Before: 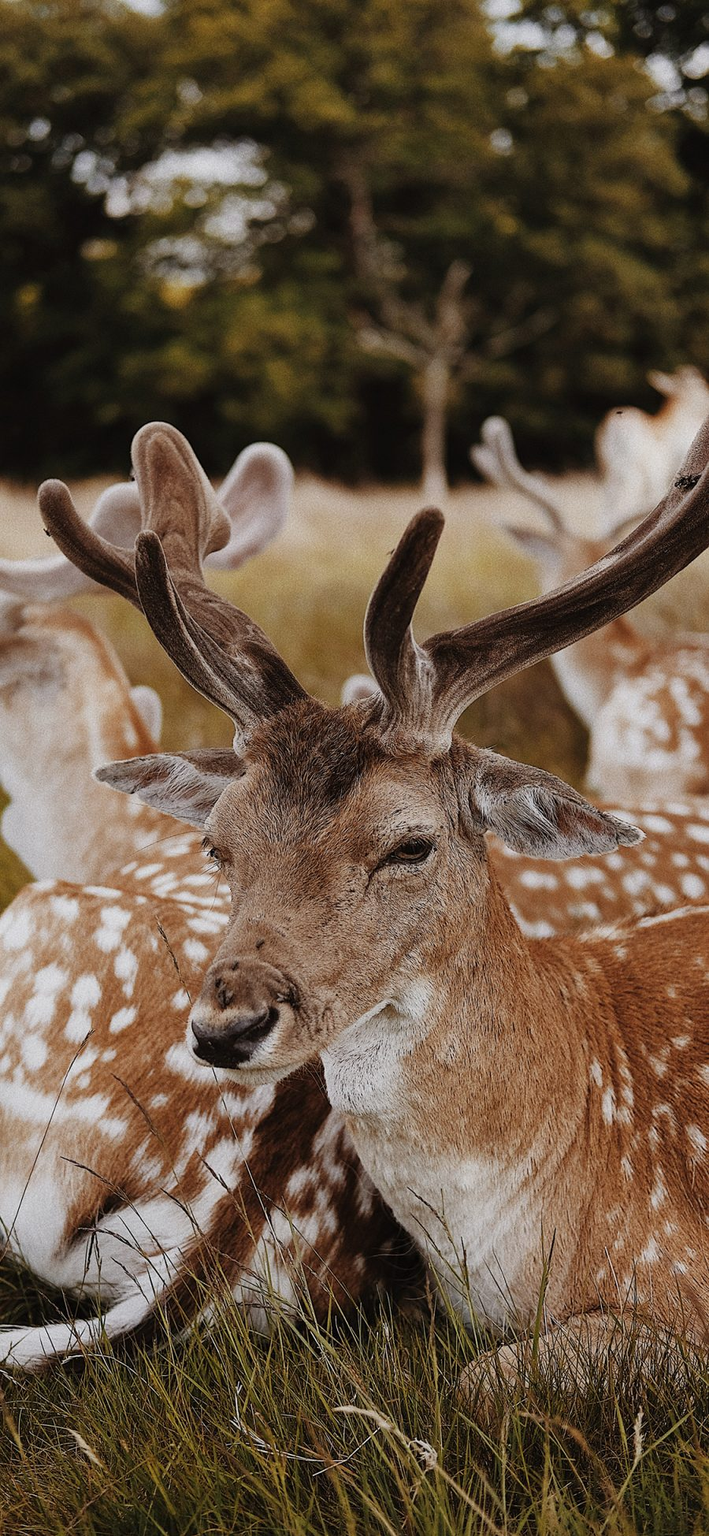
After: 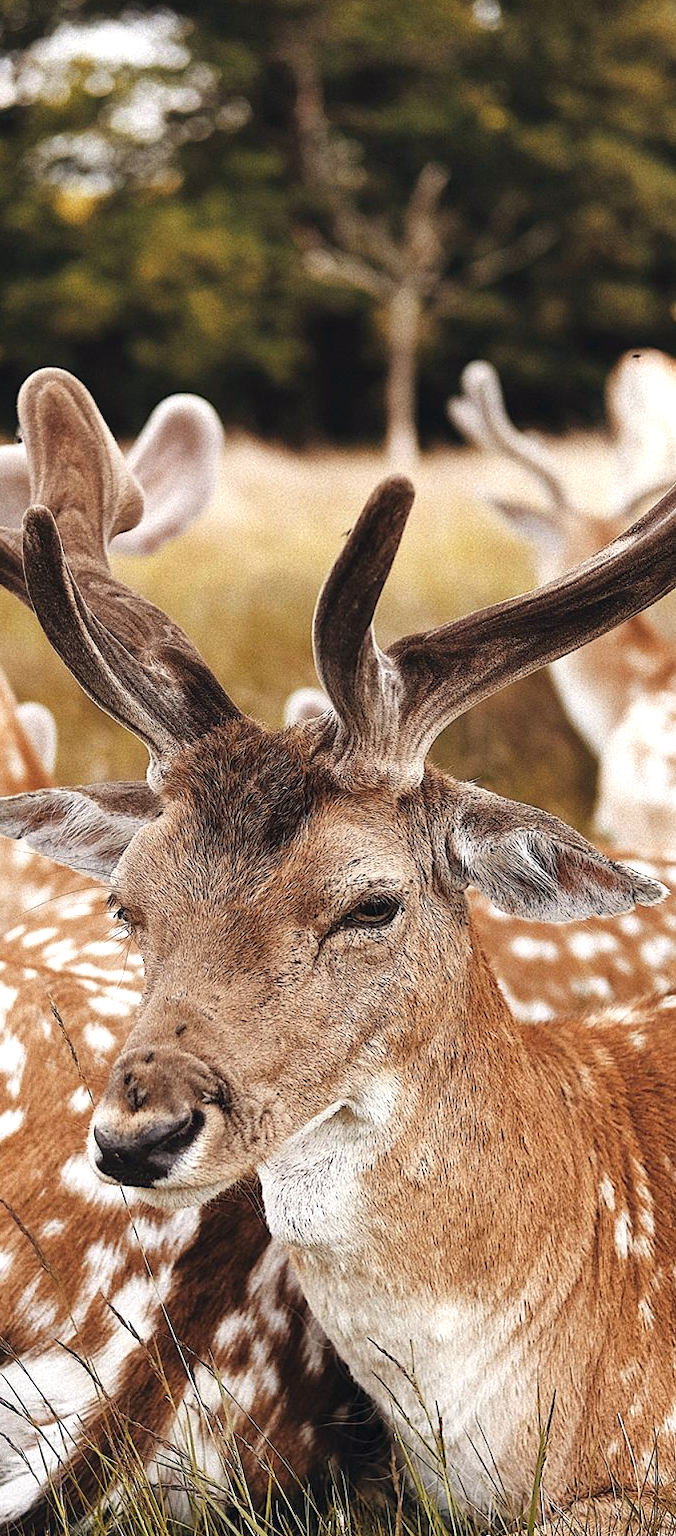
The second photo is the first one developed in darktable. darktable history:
exposure: black level correction 0, exposure 0.893 EV, compensate highlight preservation false
crop: left 16.651%, top 8.615%, right 8.125%, bottom 12.449%
color correction: highlights a* 0.289, highlights b* 2.72, shadows a* -1.01, shadows b* -4.1
